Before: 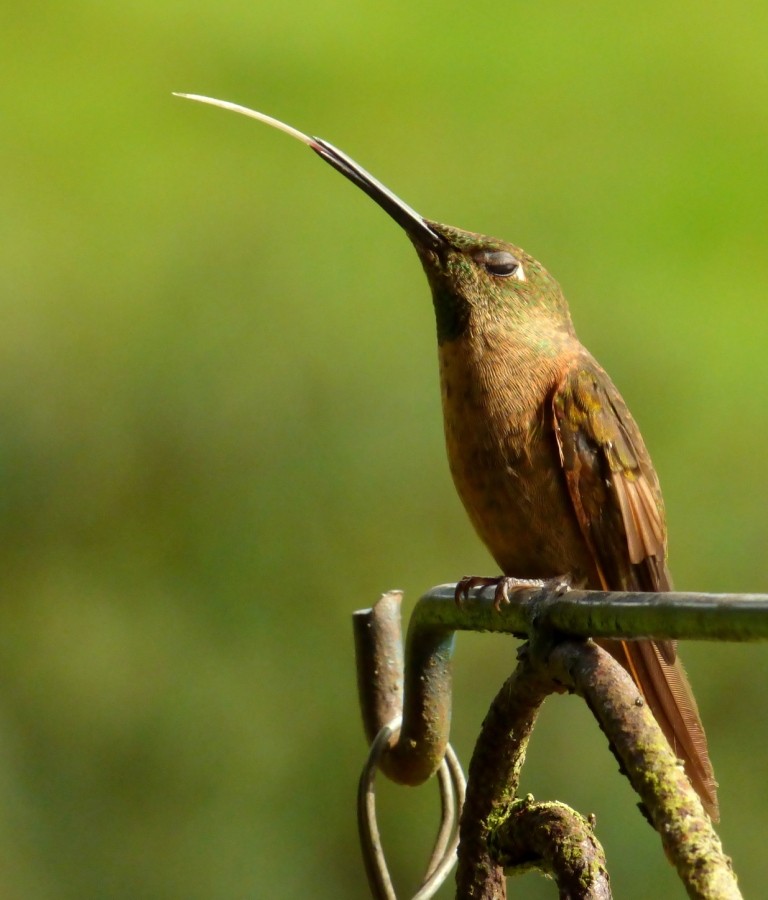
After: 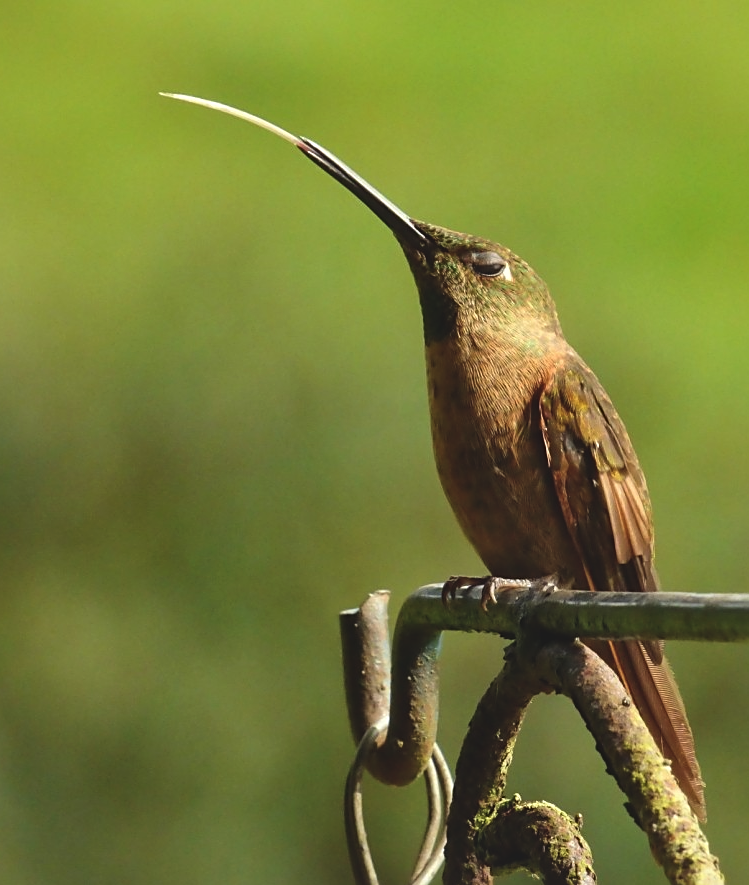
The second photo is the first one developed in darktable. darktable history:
exposure: black level correction -0.015, exposure -0.128 EV, compensate highlight preservation false
shadows and highlights: shadows 62.39, white point adjustment 0.446, highlights -33.83, compress 83.45%
crop and rotate: left 1.766%, right 0.7%, bottom 1.581%
local contrast: mode bilateral grid, contrast 24, coarseness 49, detail 122%, midtone range 0.2
sharpen: on, module defaults
